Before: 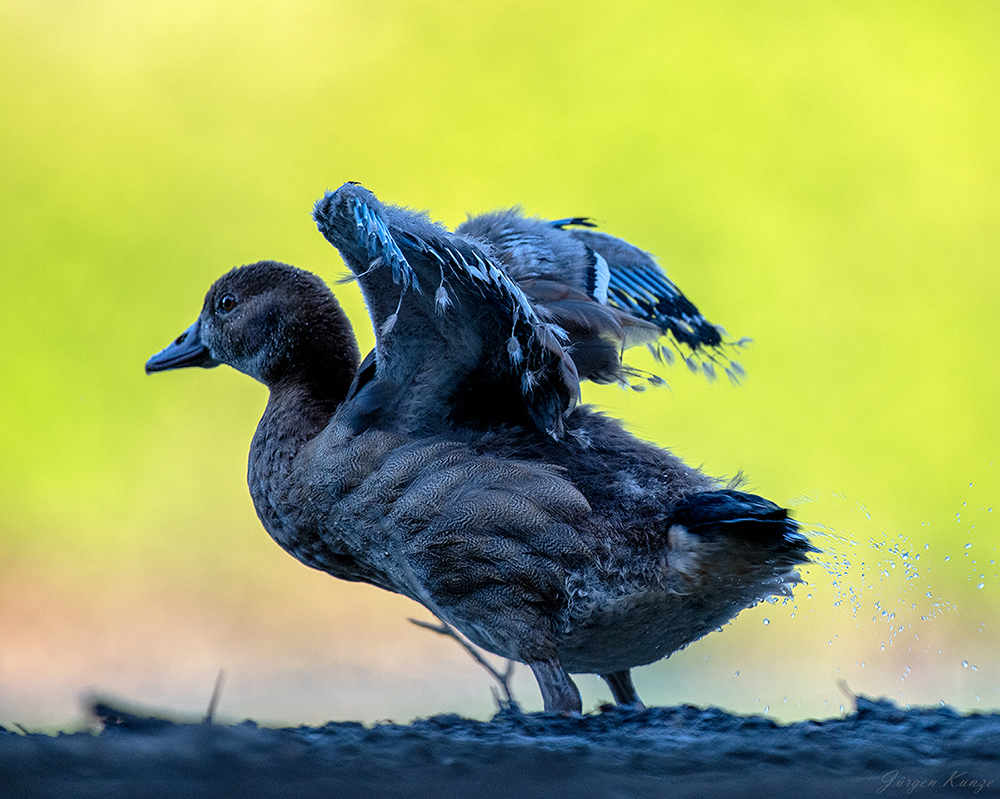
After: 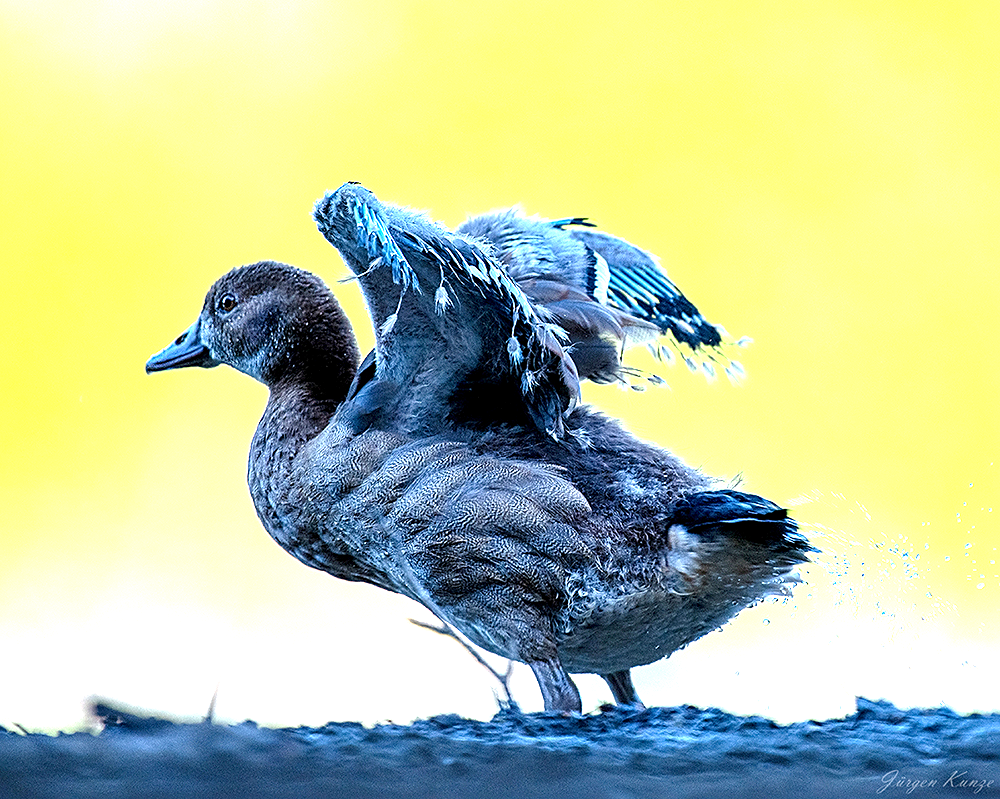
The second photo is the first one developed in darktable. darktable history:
sharpen: on, module defaults
exposure: black level correction 0.001, exposure 1.646 EV, compensate exposure bias true, compensate highlight preservation false
